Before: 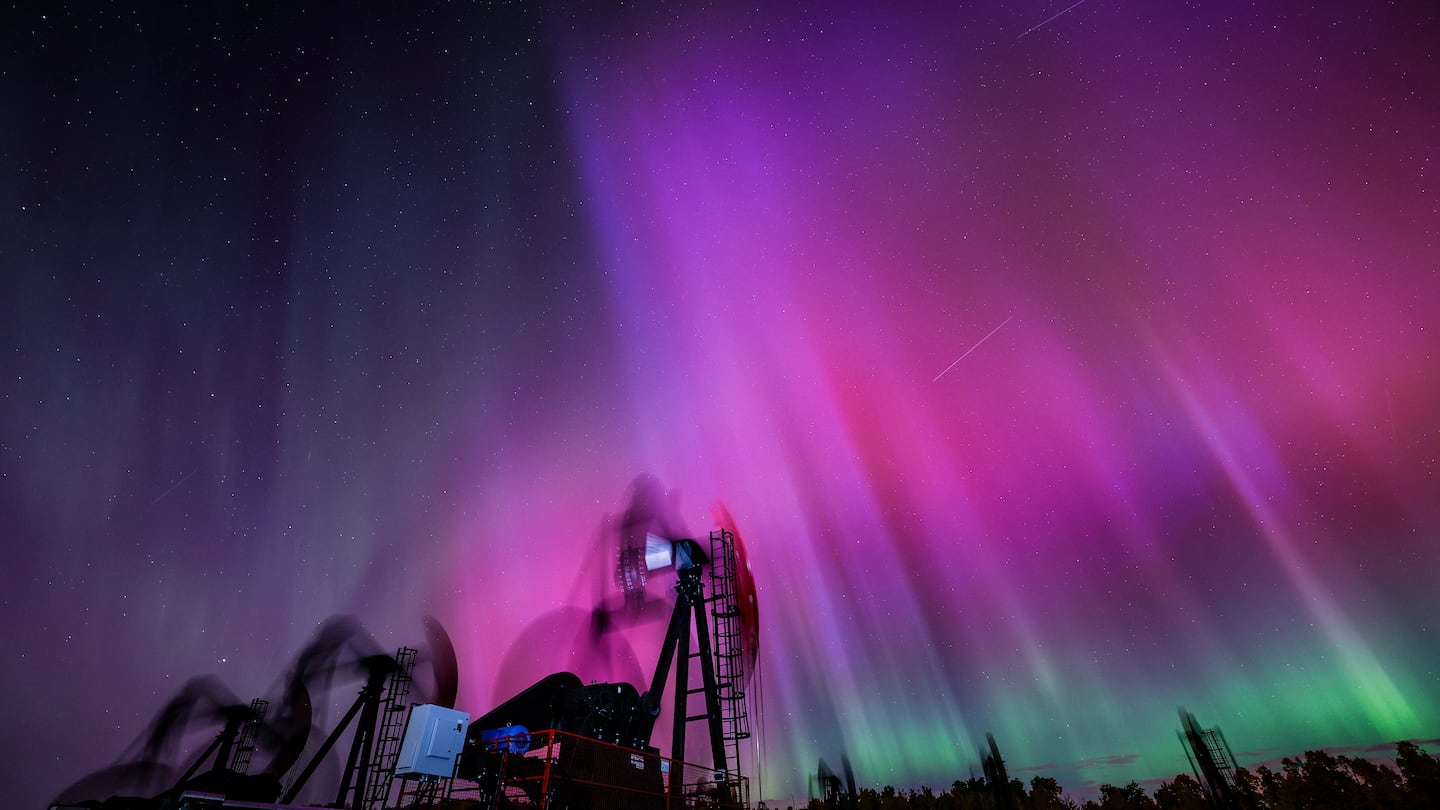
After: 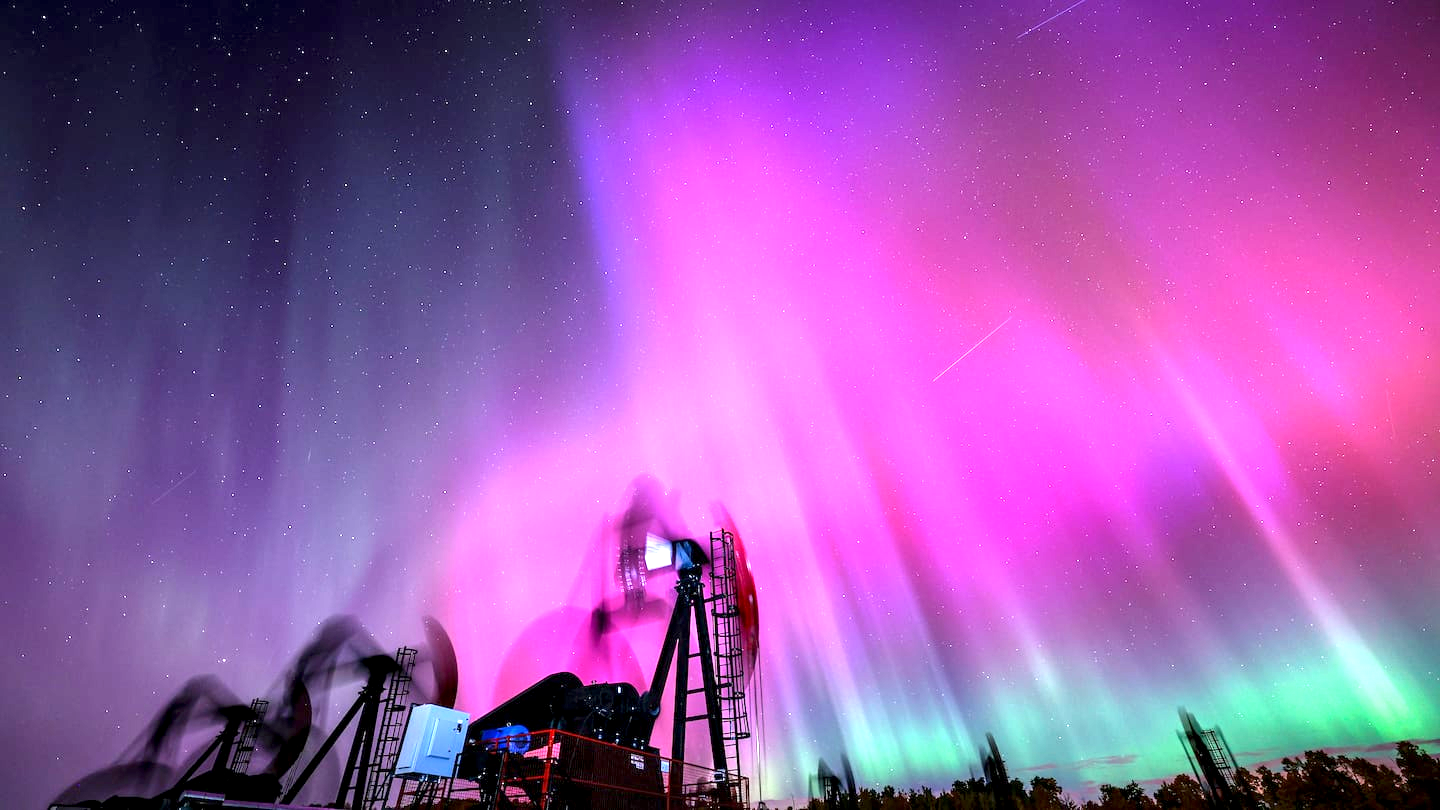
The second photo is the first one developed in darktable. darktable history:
exposure: black level correction 0.001, exposure 1.857 EV, compensate highlight preservation false
